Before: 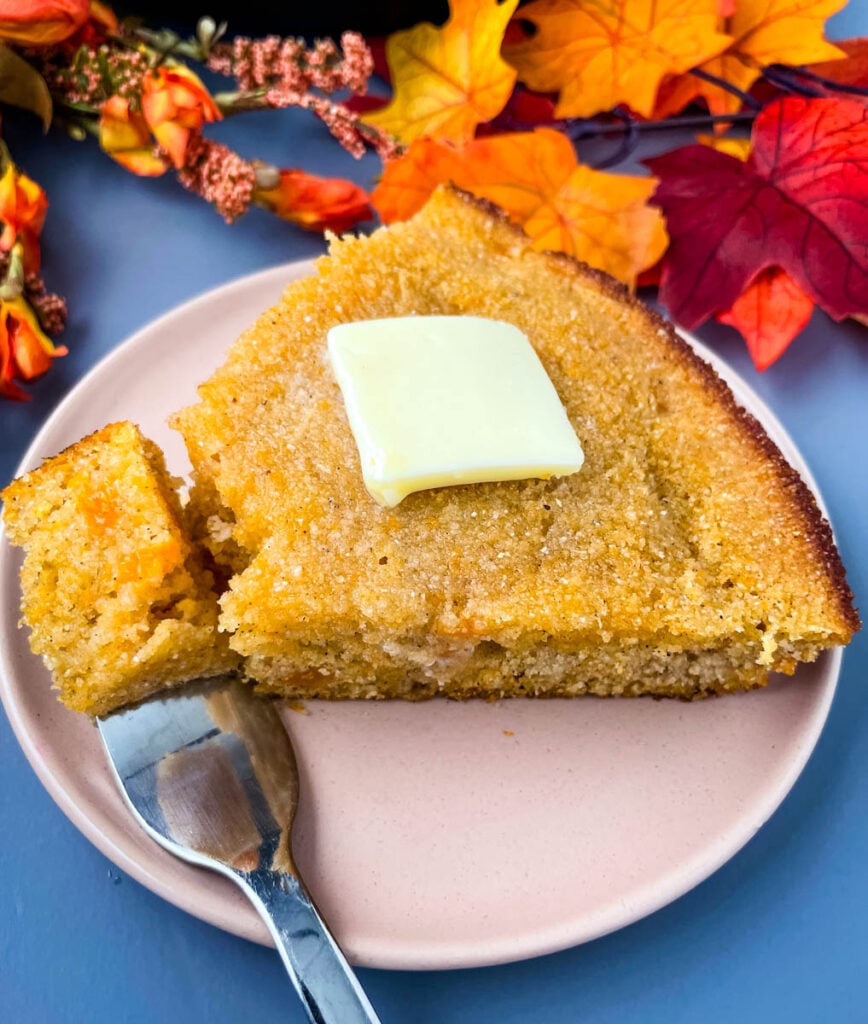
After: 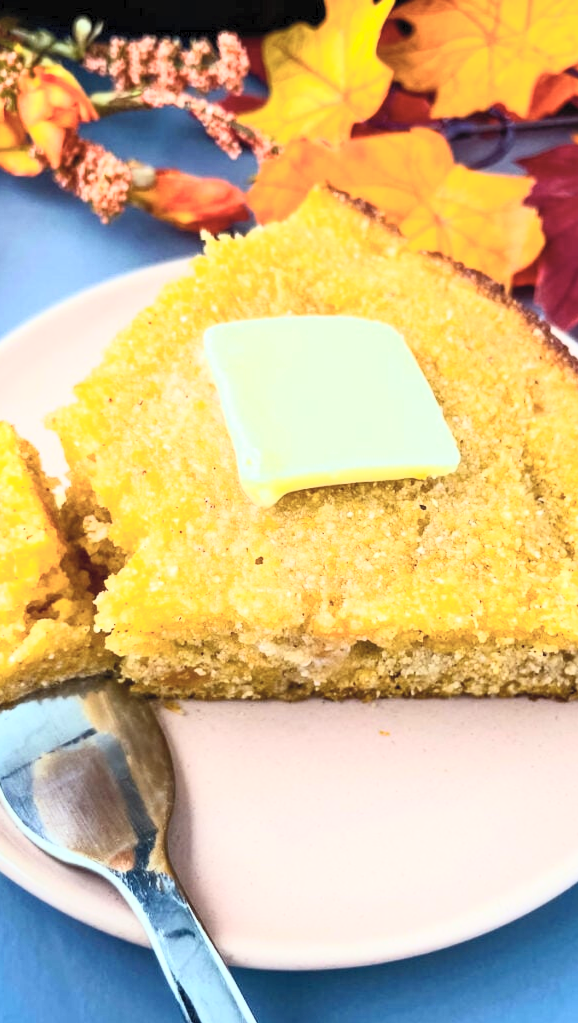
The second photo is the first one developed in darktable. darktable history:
contrast brightness saturation: contrast 0.391, brightness 0.53
color calibration: output R [0.994, 0.059, -0.119, 0], output G [-0.036, 1.09, -0.119, 0], output B [0.078, -0.108, 0.961, 0], illuminant Planckian (black body), x 0.35, y 0.353, temperature 4800.39 K
crop and rotate: left 14.346%, right 18.973%
